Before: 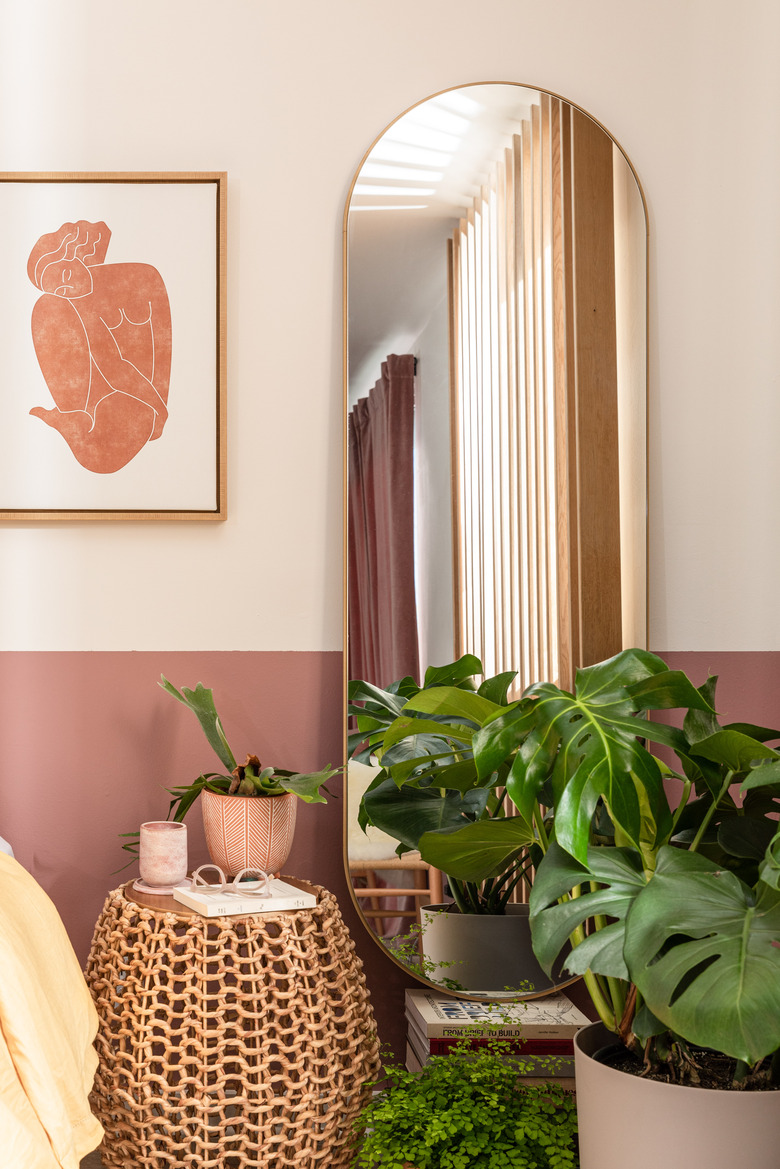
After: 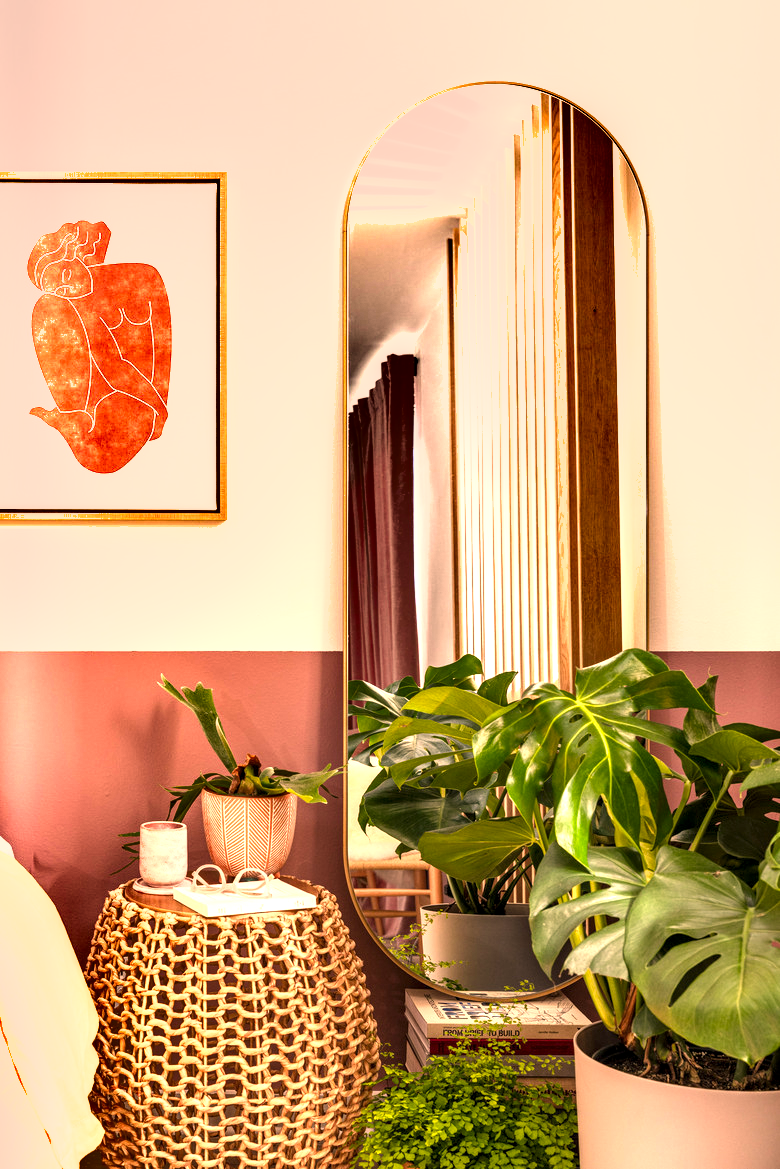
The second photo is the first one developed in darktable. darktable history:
exposure: black level correction 0, exposure 1.1 EV, compensate highlight preservation false
shadows and highlights: soften with gaussian
color correction: highlights a* 17.88, highlights b* 18.79
local contrast: shadows 94%
